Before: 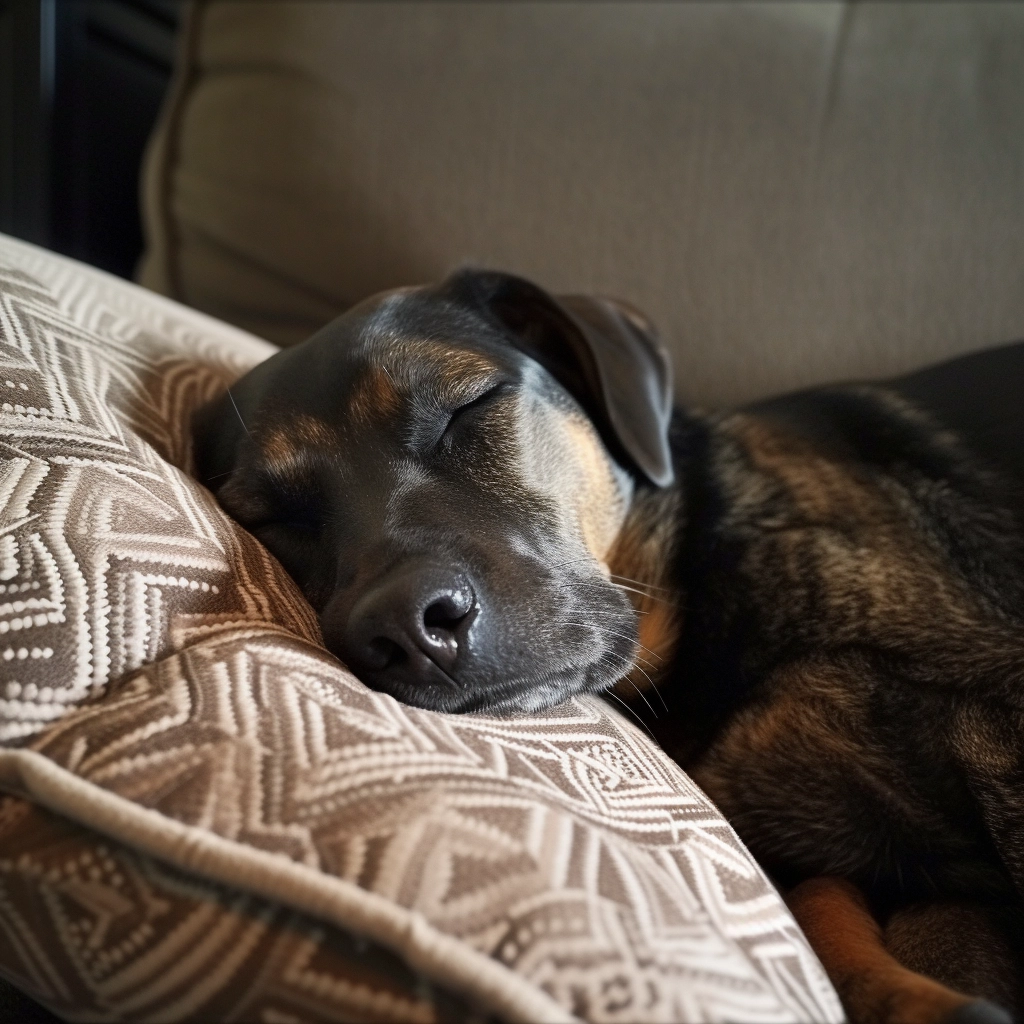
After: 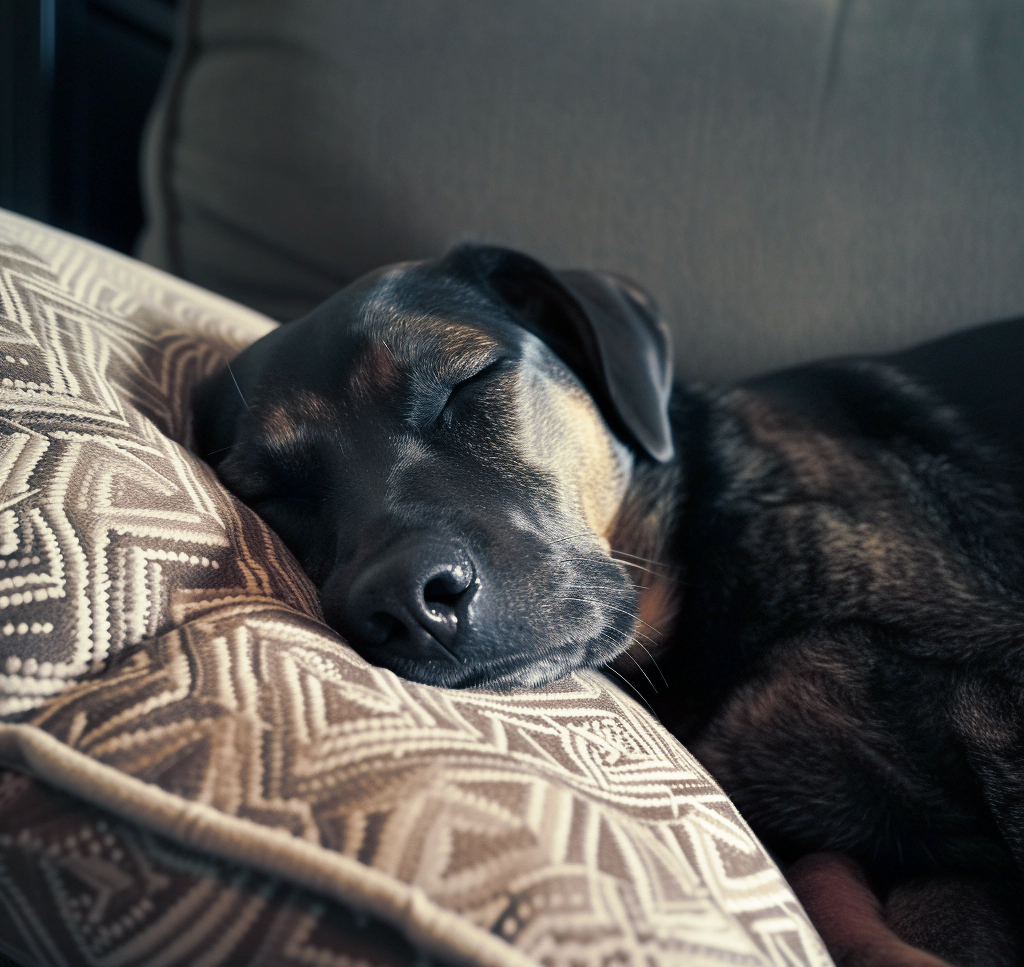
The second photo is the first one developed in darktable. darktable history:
split-toning: shadows › hue 216°, shadows › saturation 1, highlights › hue 57.6°, balance -33.4
crop and rotate: top 2.479%, bottom 3.018%
